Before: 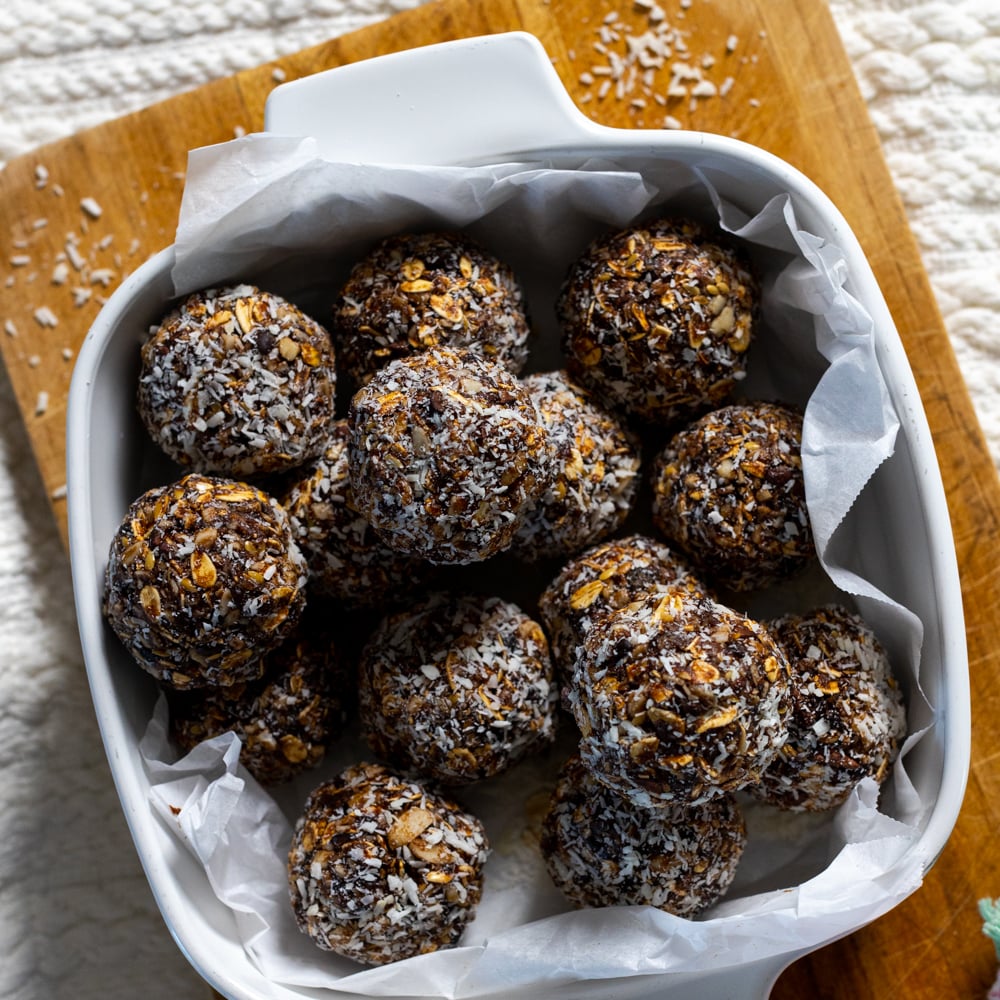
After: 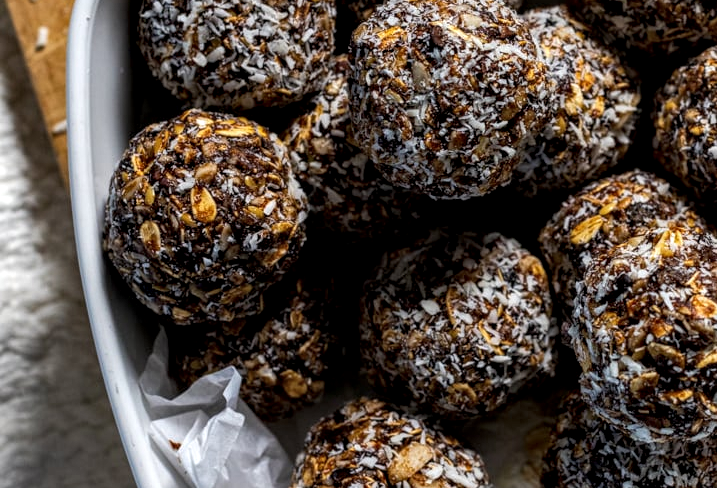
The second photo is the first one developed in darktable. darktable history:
local contrast: highlights 23%, detail 150%
crop: top 36.531%, right 28.293%, bottom 14.648%
